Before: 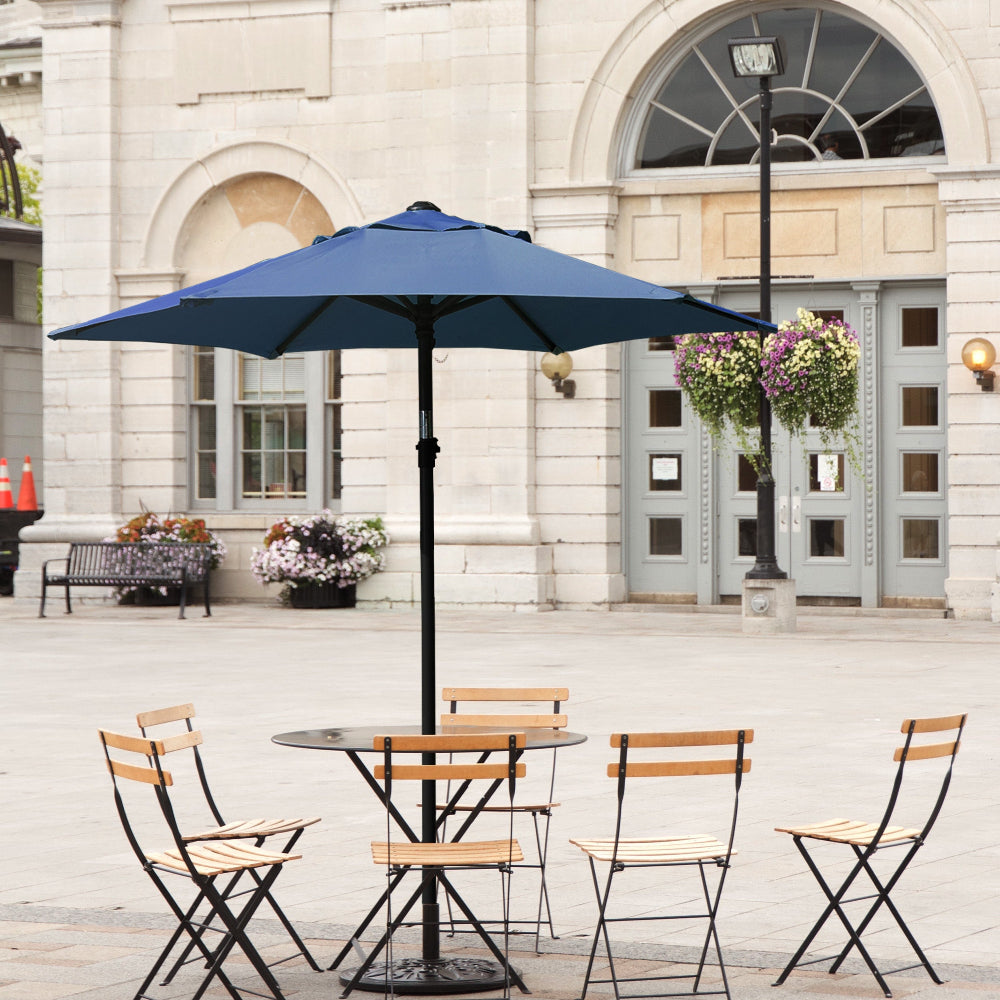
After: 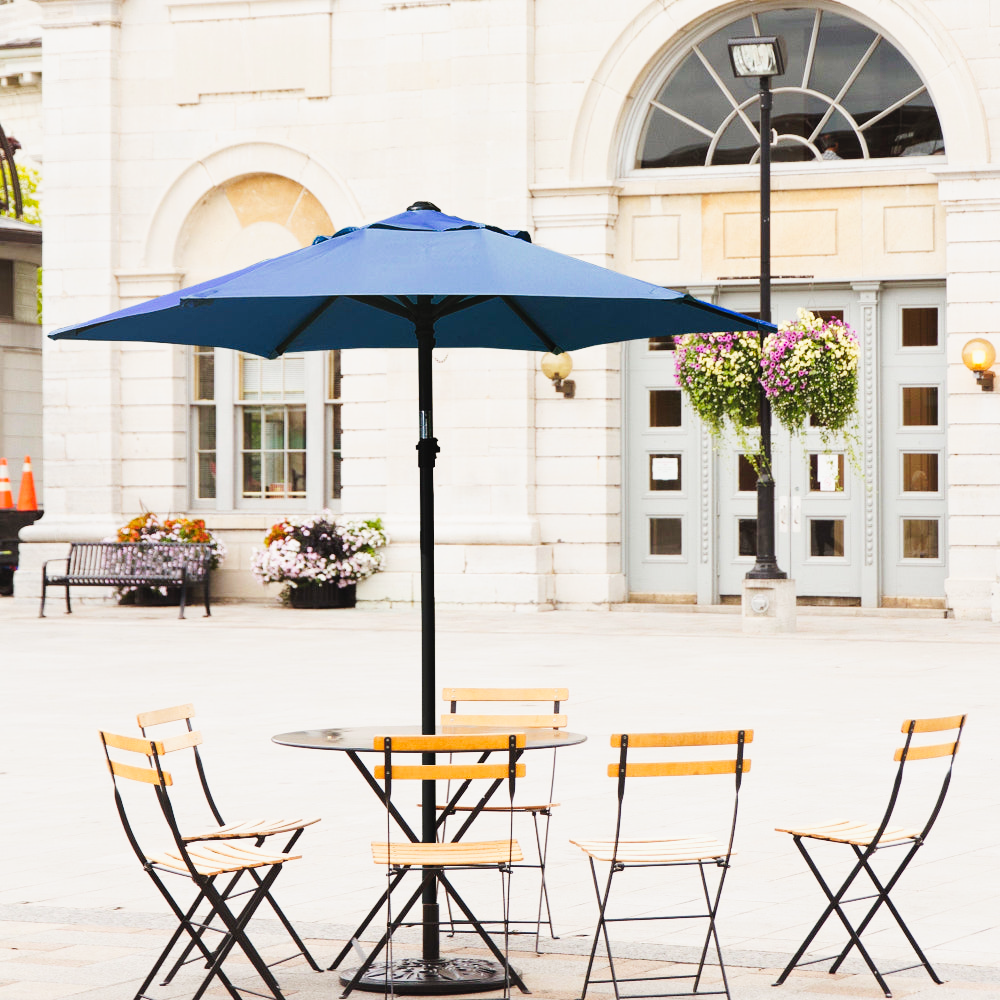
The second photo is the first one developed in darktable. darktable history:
color balance rgb: linear chroma grading › global chroma 14.579%, perceptual saturation grading › global saturation 0.286%, global vibrance 20%
tone curve: curves: ch0 [(0, 0.029) (0.071, 0.087) (0.223, 0.265) (0.447, 0.605) (0.654, 0.823) (0.861, 0.943) (1, 0.981)]; ch1 [(0, 0) (0.353, 0.344) (0.447, 0.449) (0.502, 0.501) (0.547, 0.54) (0.57, 0.582) (0.608, 0.608) (0.618, 0.631) (0.657, 0.699) (1, 1)]; ch2 [(0, 0) (0.34, 0.314) (0.456, 0.456) (0.5, 0.503) (0.528, 0.54) (0.557, 0.577) (0.589, 0.626) (1, 1)], preserve colors none
